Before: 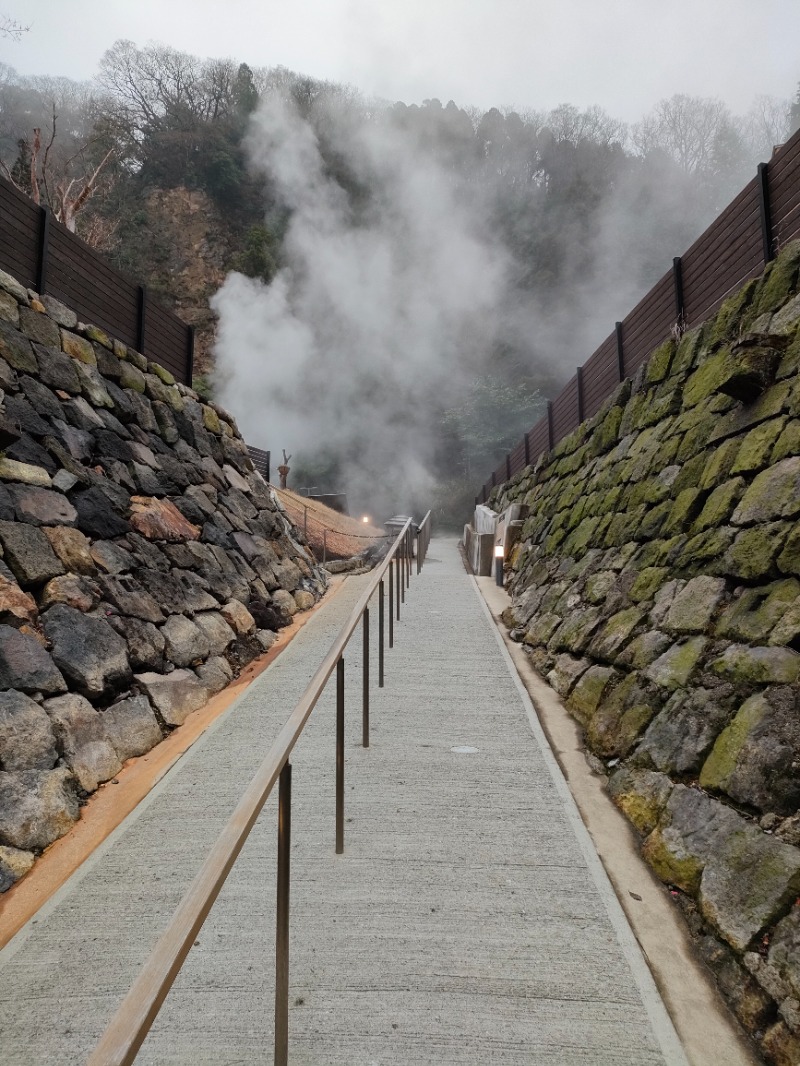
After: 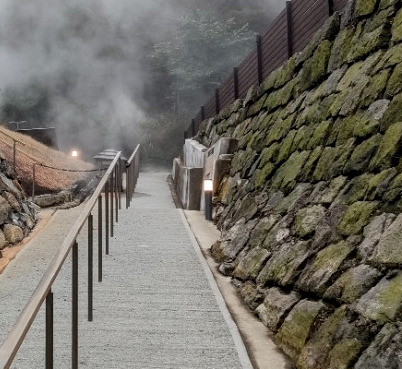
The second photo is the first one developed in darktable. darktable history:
crop: left 36.495%, top 34.423%, right 13.225%, bottom 30.937%
contrast brightness saturation: saturation -0.059
local contrast: detail 130%
